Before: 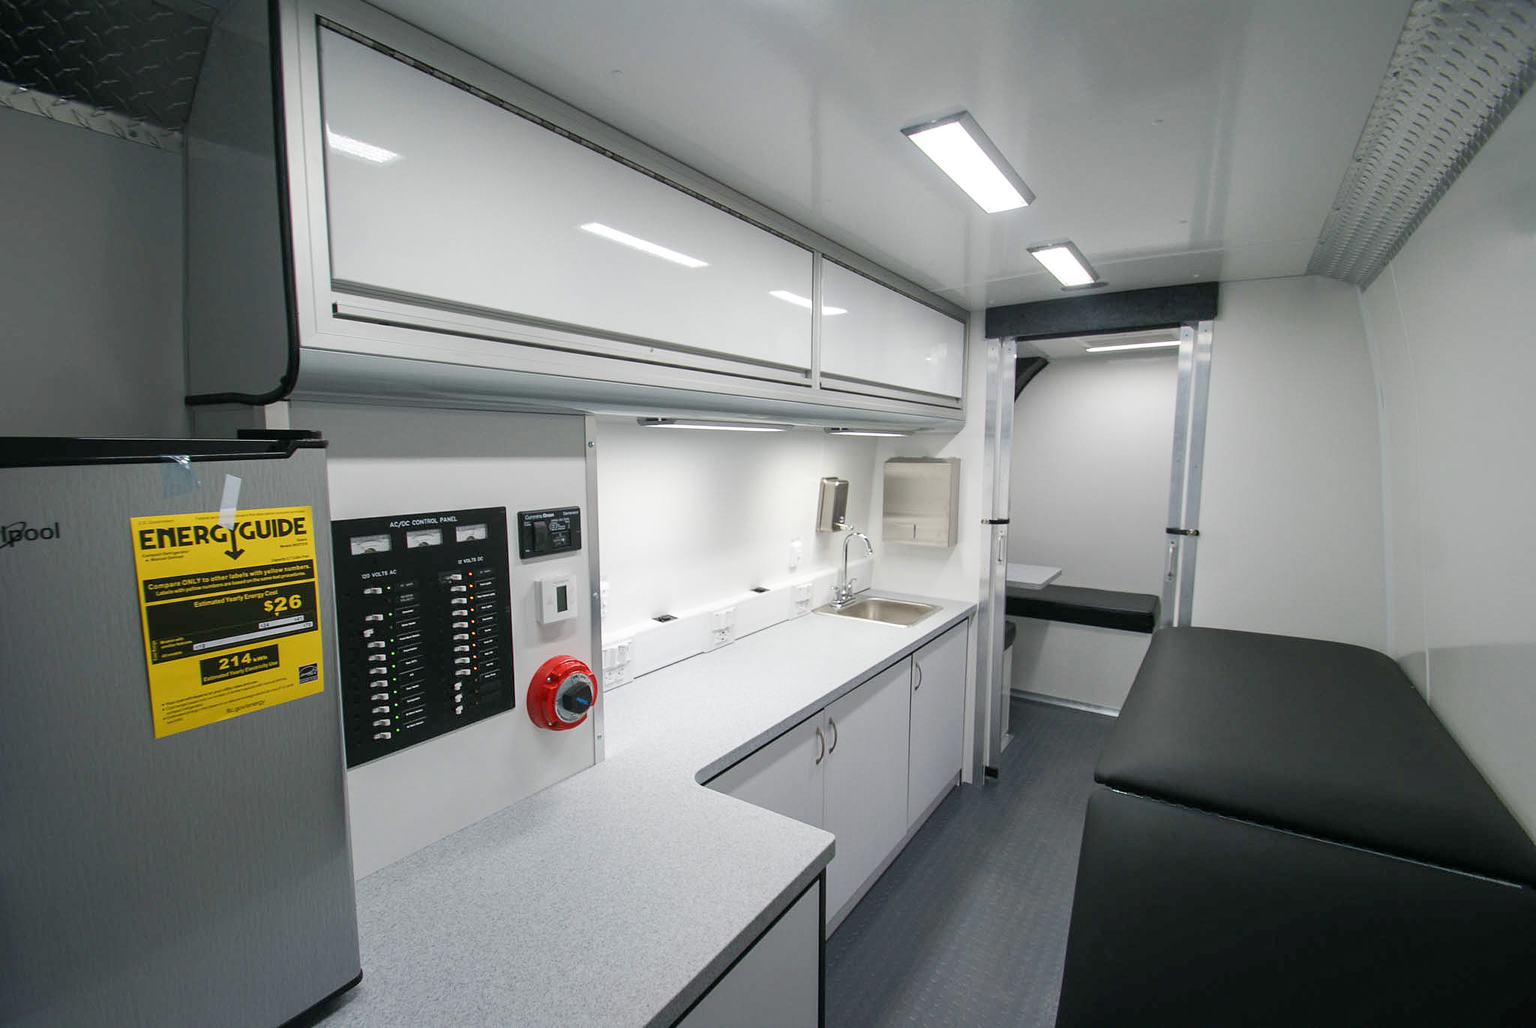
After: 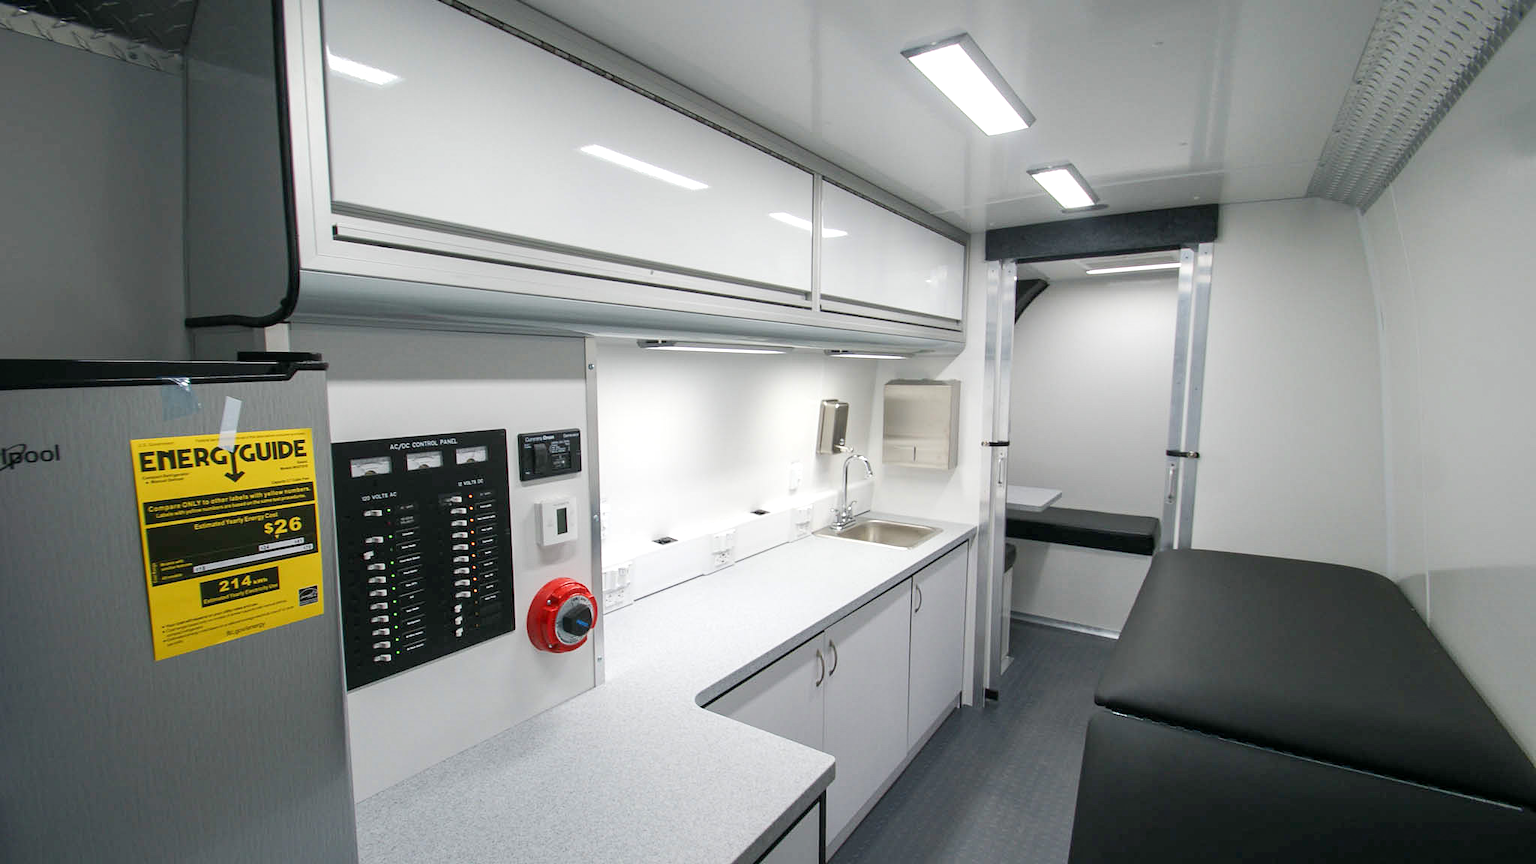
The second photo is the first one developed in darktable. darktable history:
levels: mode automatic, black 0.023%, white 99.97%, levels [0.062, 0.494, 0.925]
crop: top 7.625%, bottom 8.027%
exposure: black level correction 0.001, exposure 0.191 EV, compensate highlight preservation false
